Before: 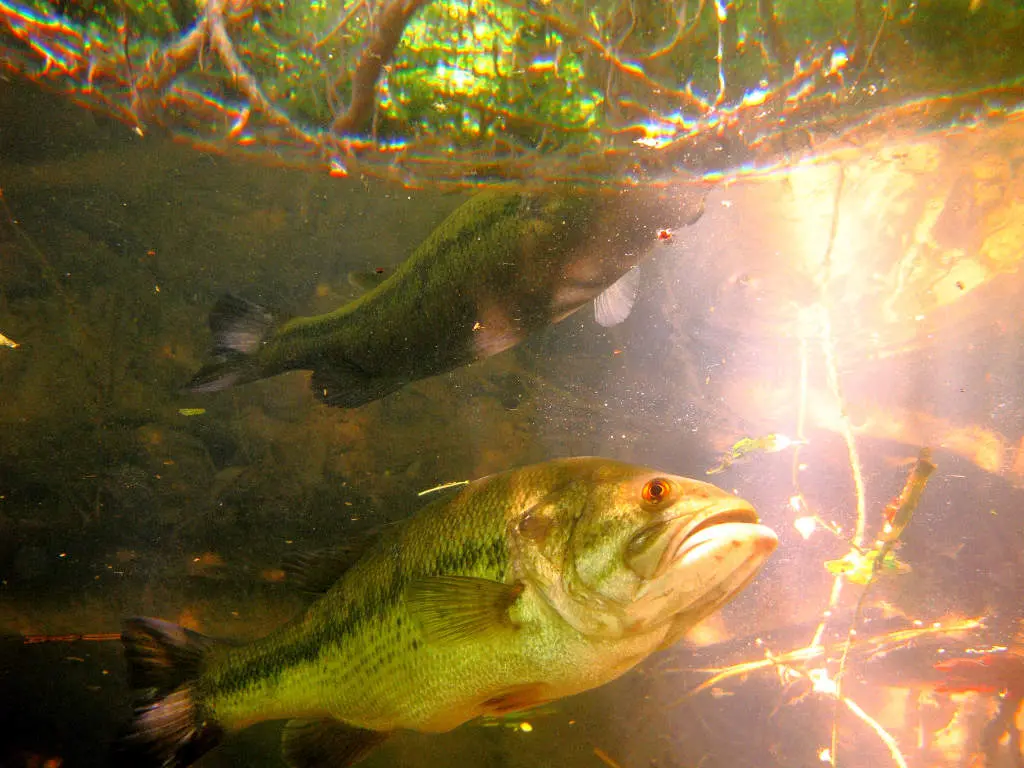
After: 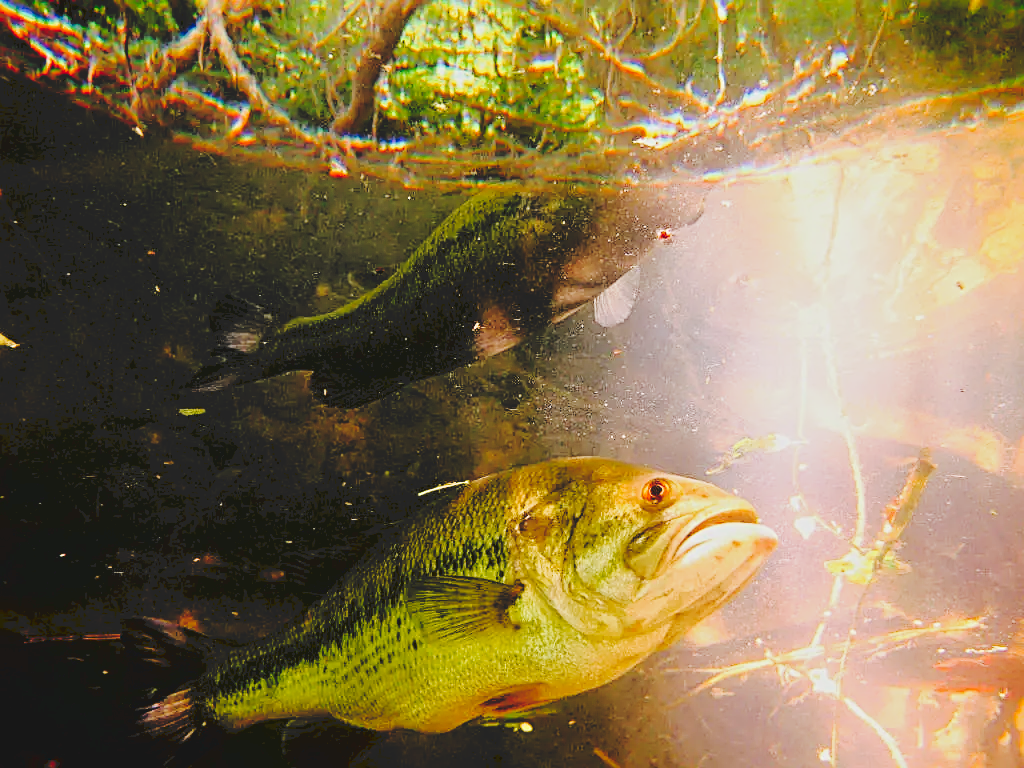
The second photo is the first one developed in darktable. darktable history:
sharpen: radius 3.025, amount 0.757
filmic rgb: black relative exposure -3.31 EV, white relative exposure 3.45 EV, hardness 2.36, contrast 1.103
exposure: black level correction 0.001, compensate highlight preservation false
tone curve: curves: ch0 [(0, 0) (0.003, 0.14) (0.011, 0.141) (0.025, 0.141) (0.044, 0.142) (0.069, 0.146) (0.1, 0.151) (0.136, 0.16) (0.177, 0.182) (0.224, 0.214) (0.277, 0.272) (0.335, 0.35) (0.399, 0.453) (0.468, 0.548) (0.543, 0.634) (0.623, 0.715) (0.709, 0.778) (0.801, 0.848) (0.898, 0.902) (1, 1)], preserve colors none
